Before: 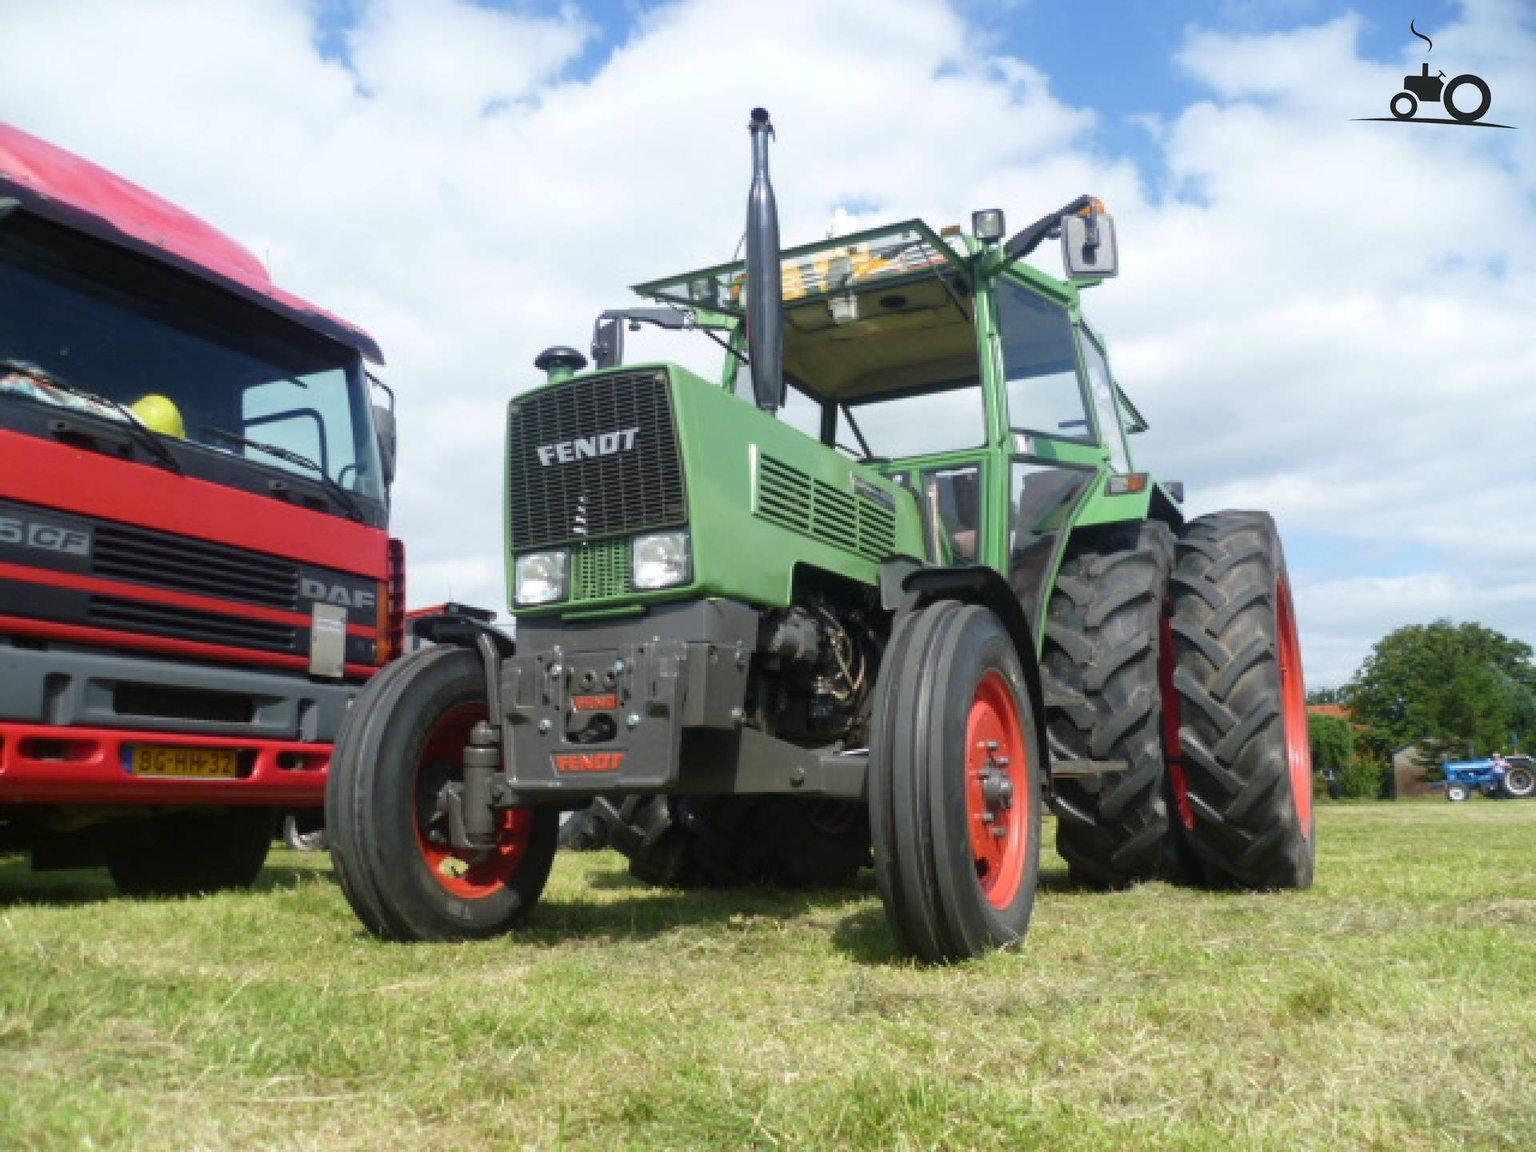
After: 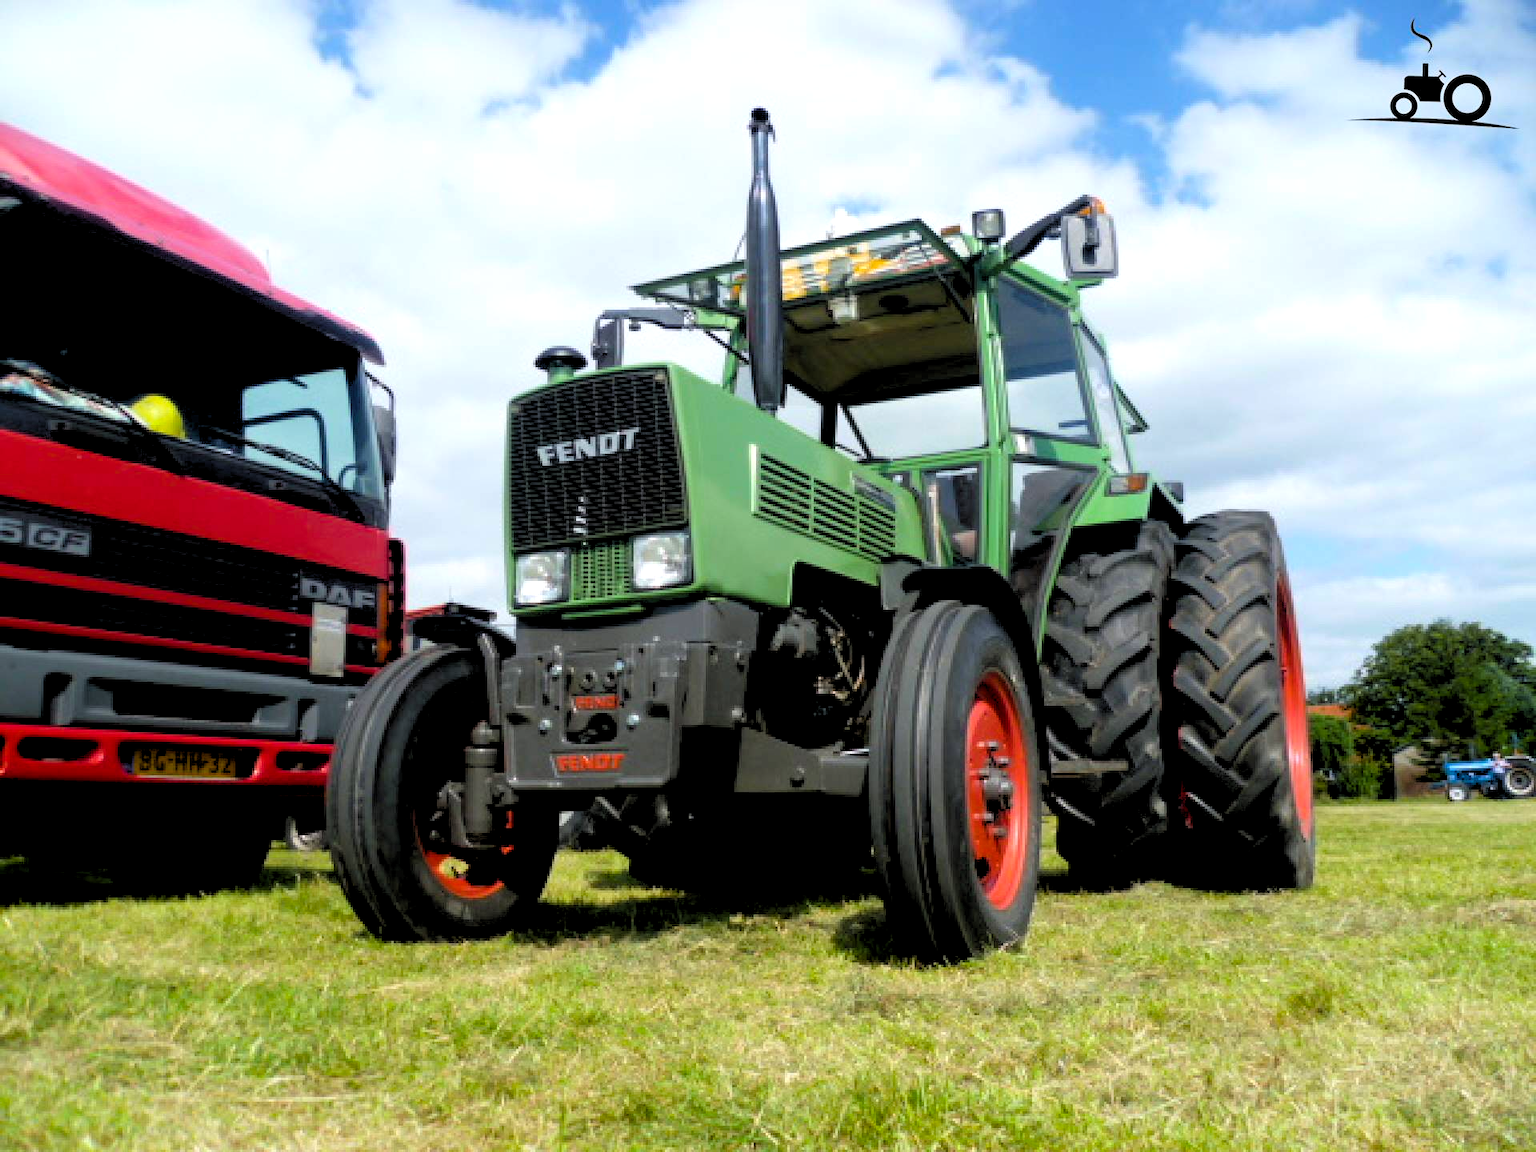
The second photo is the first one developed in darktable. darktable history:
color balance rgb: perceptual saturation grading › global saturation 25%, global vibrance 20%
rgb levels: levels [[0.034, 0.472, 0.904], [0, 0.5, 1], [0, 0.5, 1]]
